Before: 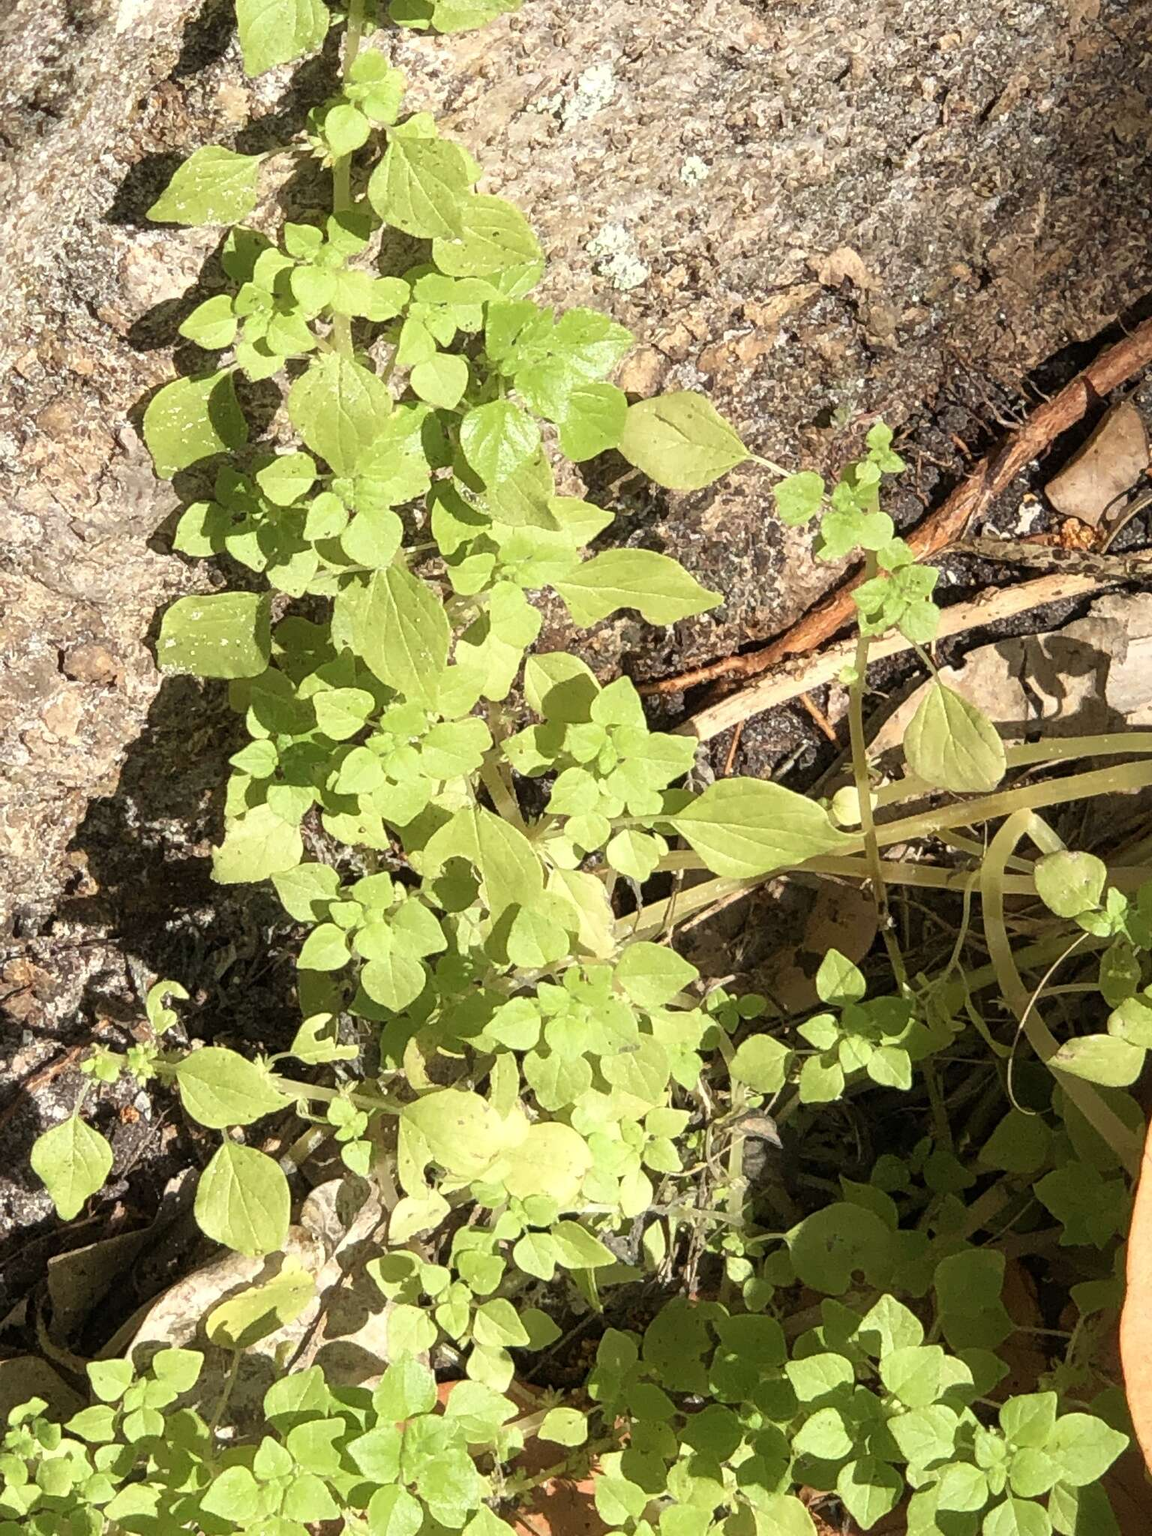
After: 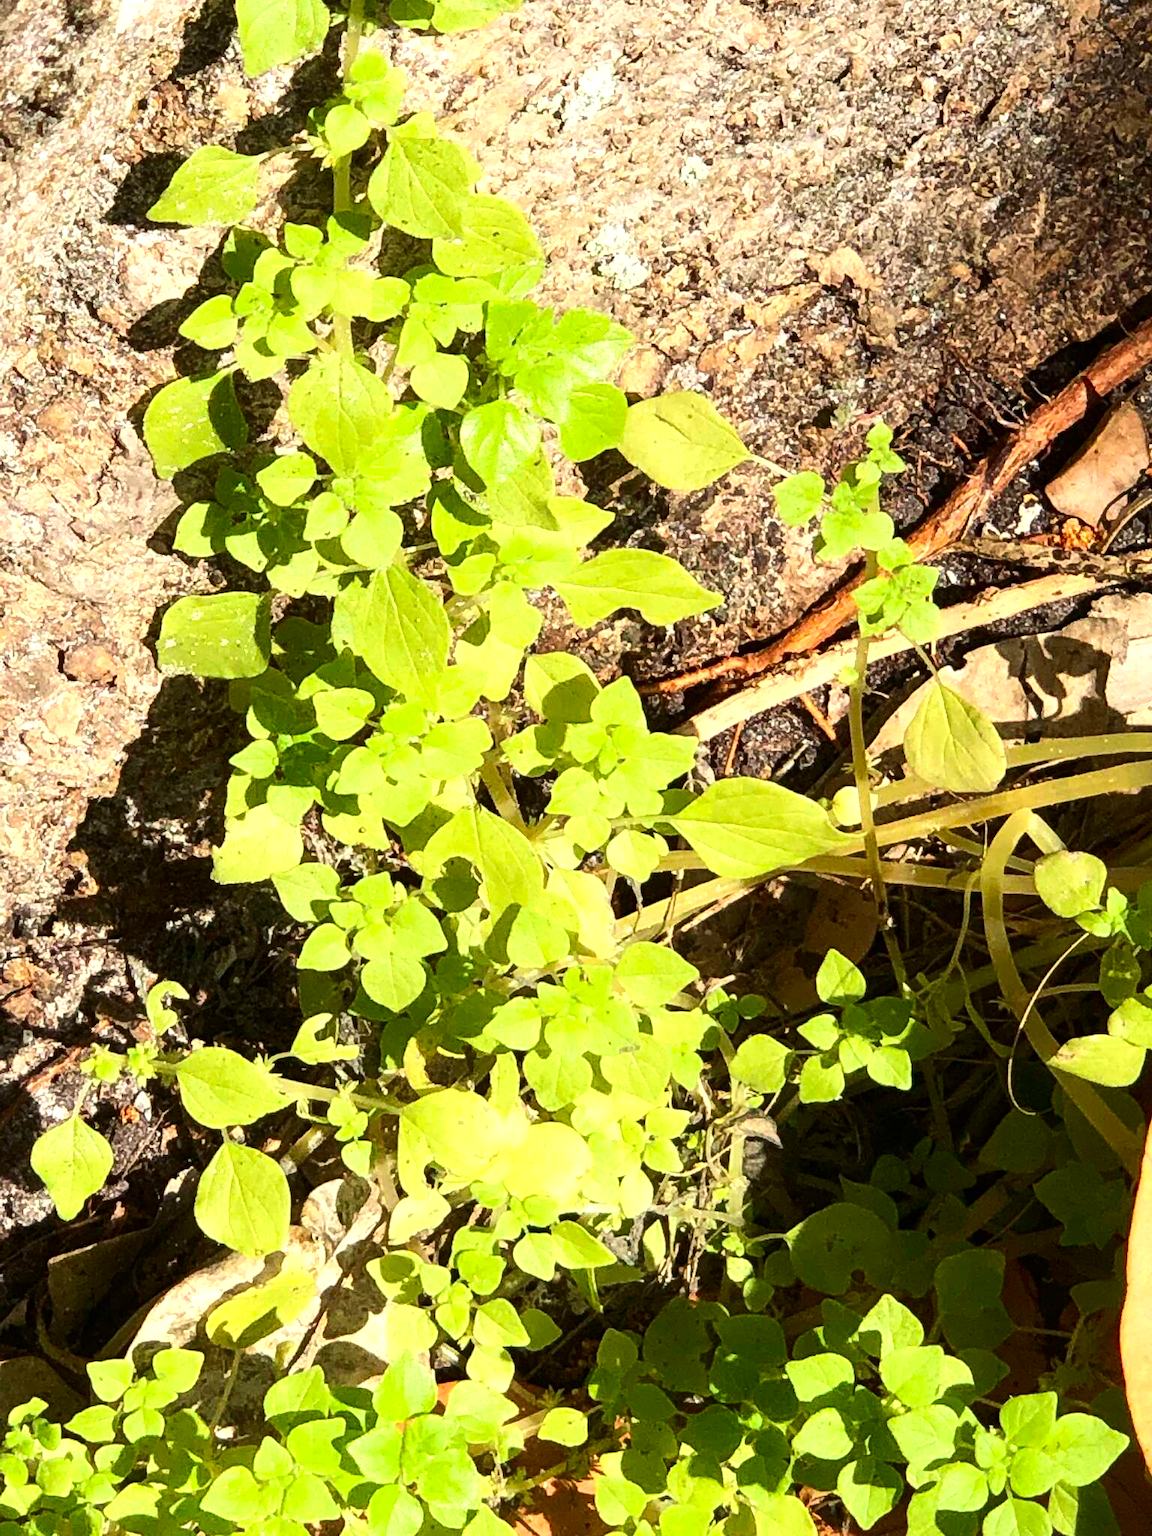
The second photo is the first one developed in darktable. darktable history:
tone equalizer: -8 EV -0.417 EV, -7 EV -0.389 EV, -6 EV -0.333 EV, -5 EV -0.222 EV, -3 EV 0.222 EV, -2 EV 0.333 EV, -1 EV 0.389 EV, +0 EV 0.417 EV, edges refinement/feathering 500, mask exposure compensation -1.57 EV, preserve details no
contrast brightness saturation: contrast 0.18, saturation 0.3
